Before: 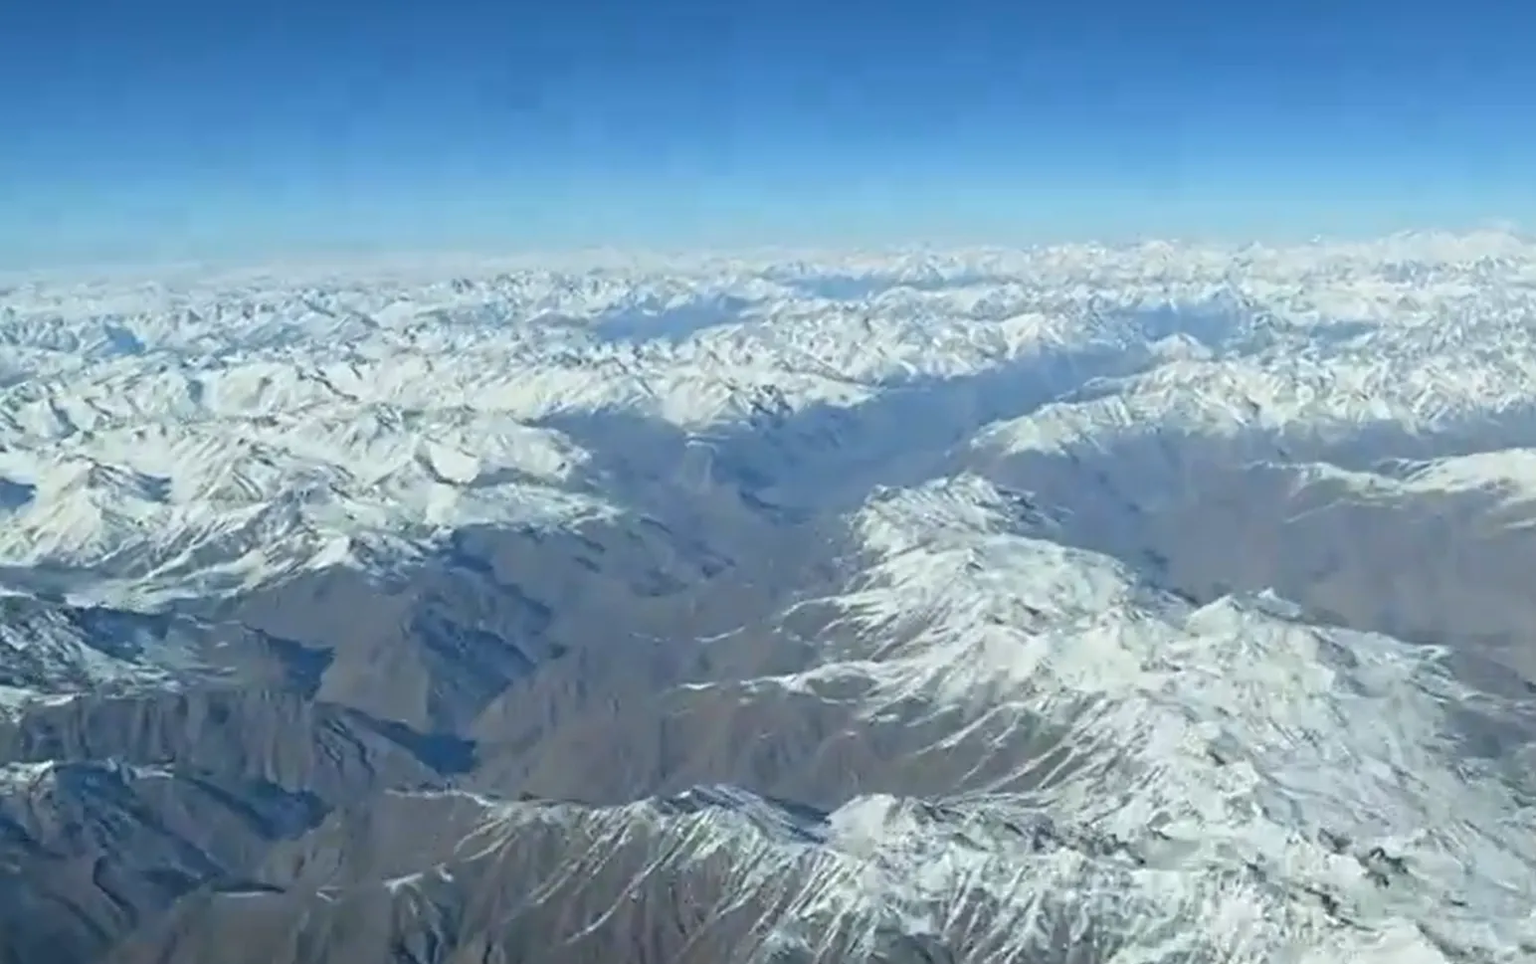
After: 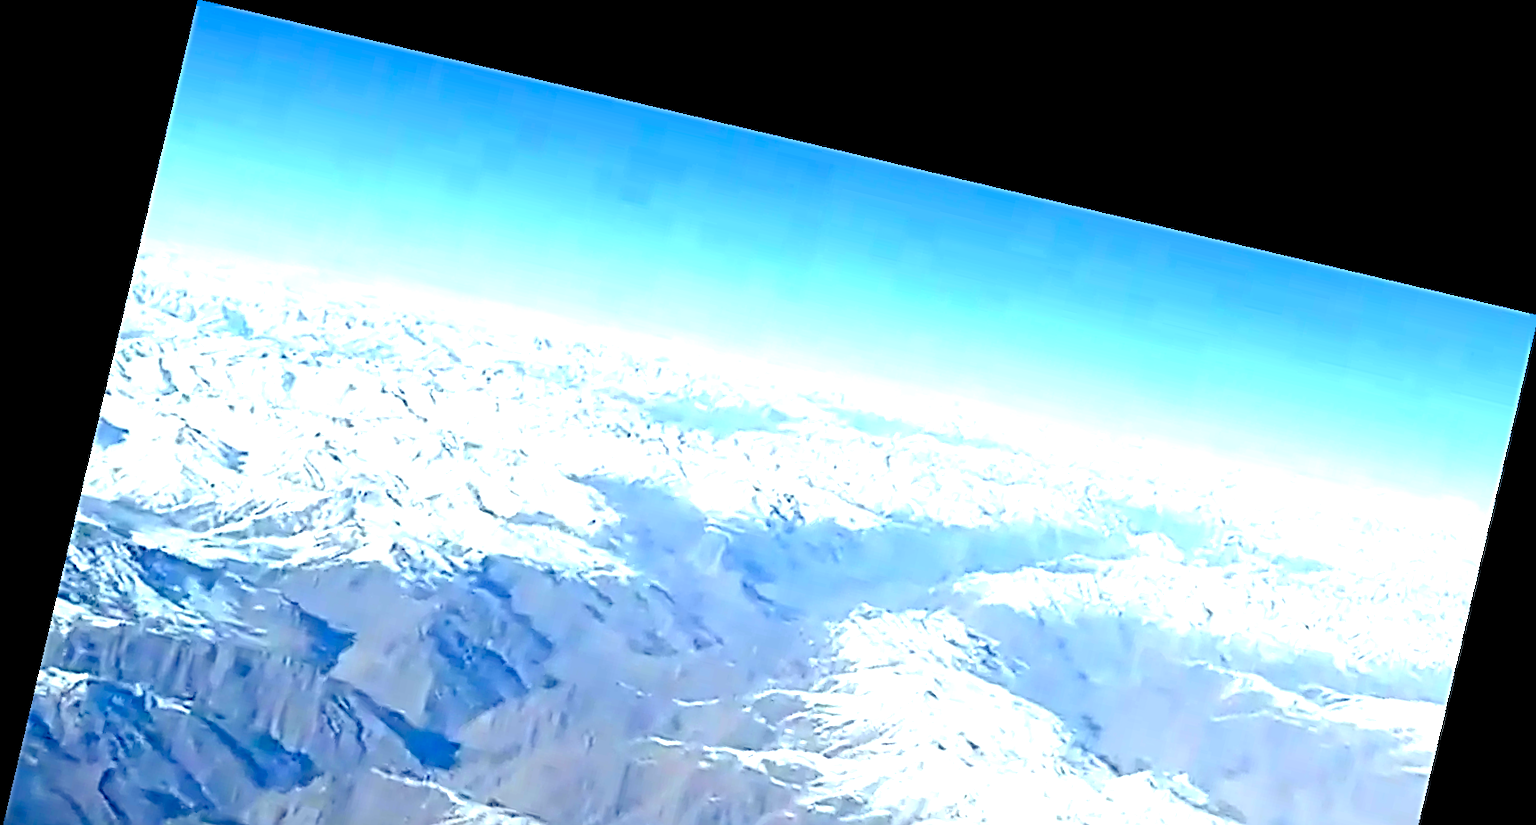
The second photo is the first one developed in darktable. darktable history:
exposure: black level correction -0.002, exposure 1.35 EV, compensate highlight preservation false
sharpen: radius 2.676, amount 0.669
crop: bottom 28.576%
color balance rgb: shadows lift › luminance -41.13%, shadows lift › chroma 14.13%, shadows lift › hue 260°, power › luminance -3.76%, power › chroma 0.56%, power › hue 40.37°, highlights gain › luminance 16.81%, highlights gain › chroma 2.94%, highlights gain › hue 260°, global offset › luminance -0.29%, global offset › chroma 0.31%, global offset › hue 260°, perceptual saturation grading › global saturation 20%, perceptual saturation grading › highlights -13.92%, perceptual saturation grading › shadows 50%
rotate and perspective: rotation 13.27°, automatic cropping off
